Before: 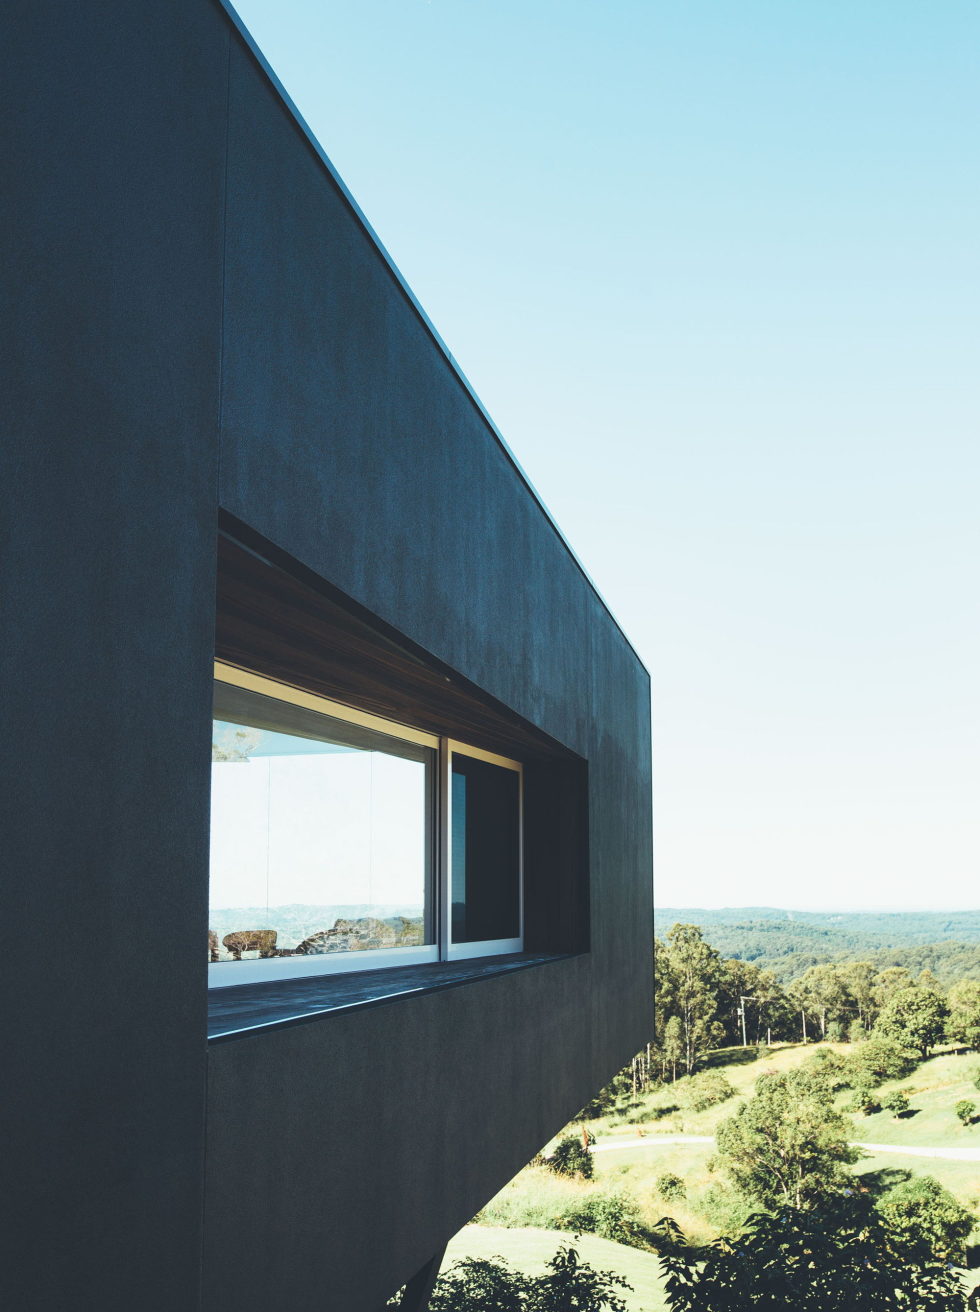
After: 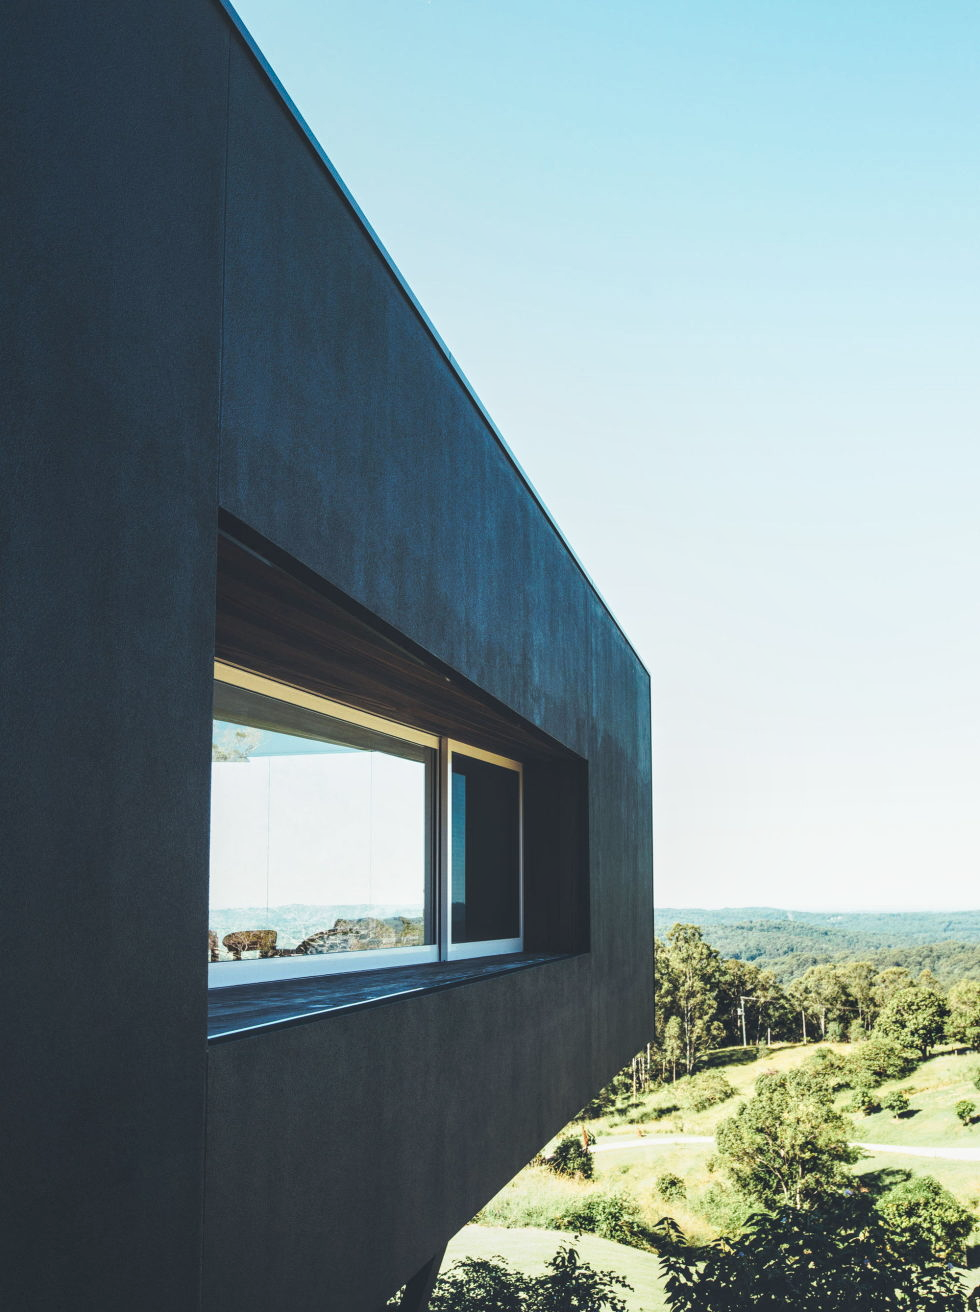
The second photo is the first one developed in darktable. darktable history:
tone curve: curves: ch0 [(0, 0) (0.003, 0.003) (0.011, 0.01) (0.025, 0.023) (0.044, 0.041) (0.069, 0.064) (0.1, 0.092) (0.136, 0.125) (0.177, 0.163) (0.224, 0.207) (0.277, 0.255) (0.335, 0.309) (0.399, 0.375) (0.468, 0.459) (0.543, 0.548) (0.623, 0.629) (0.709, 0.716) (0.801, 0.808) (0.898, 0.911) (1, 1)], preserve colors none
local contrast: on, module defaults
